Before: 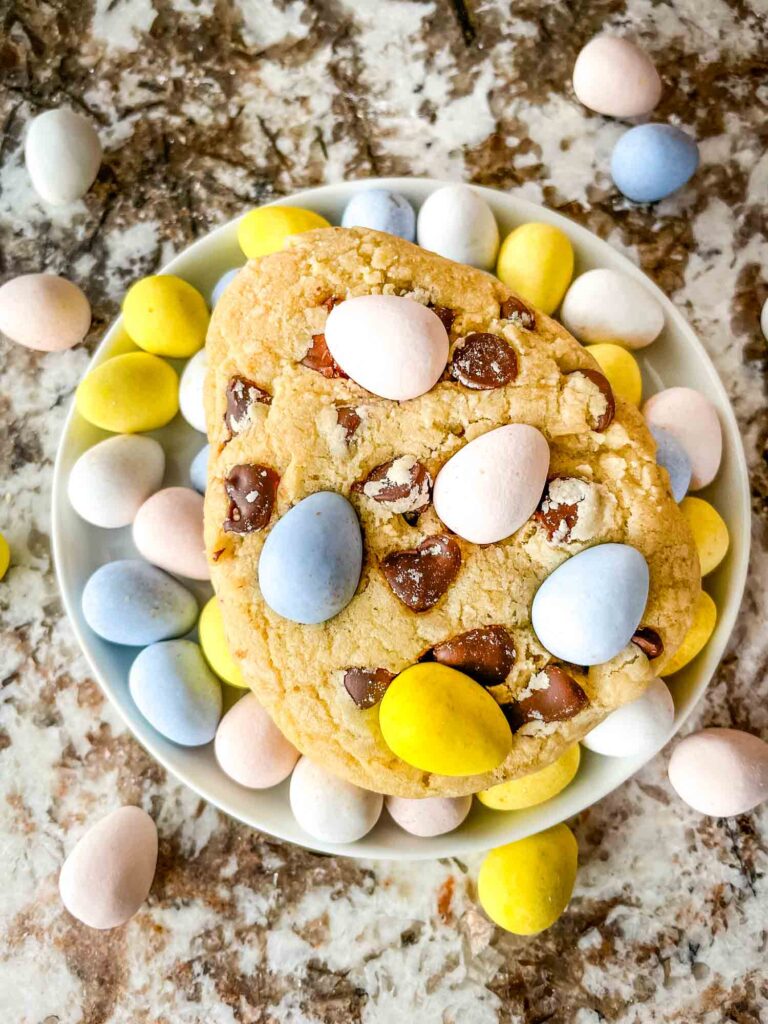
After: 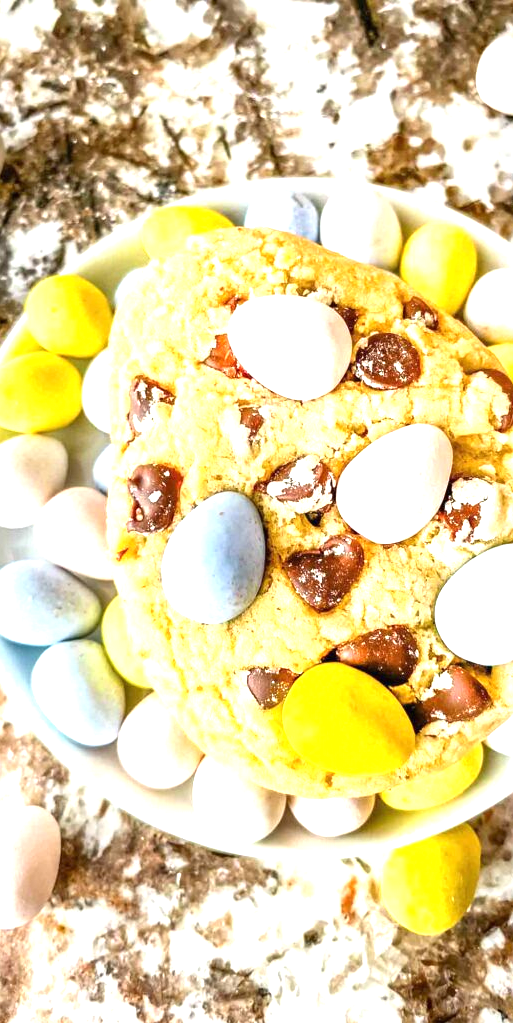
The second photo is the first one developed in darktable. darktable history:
crop and rotate: left 12.7%, right 20.423%
exposure: black level correction 0, exposure 1.106 EV, compensate highlight preservation false
